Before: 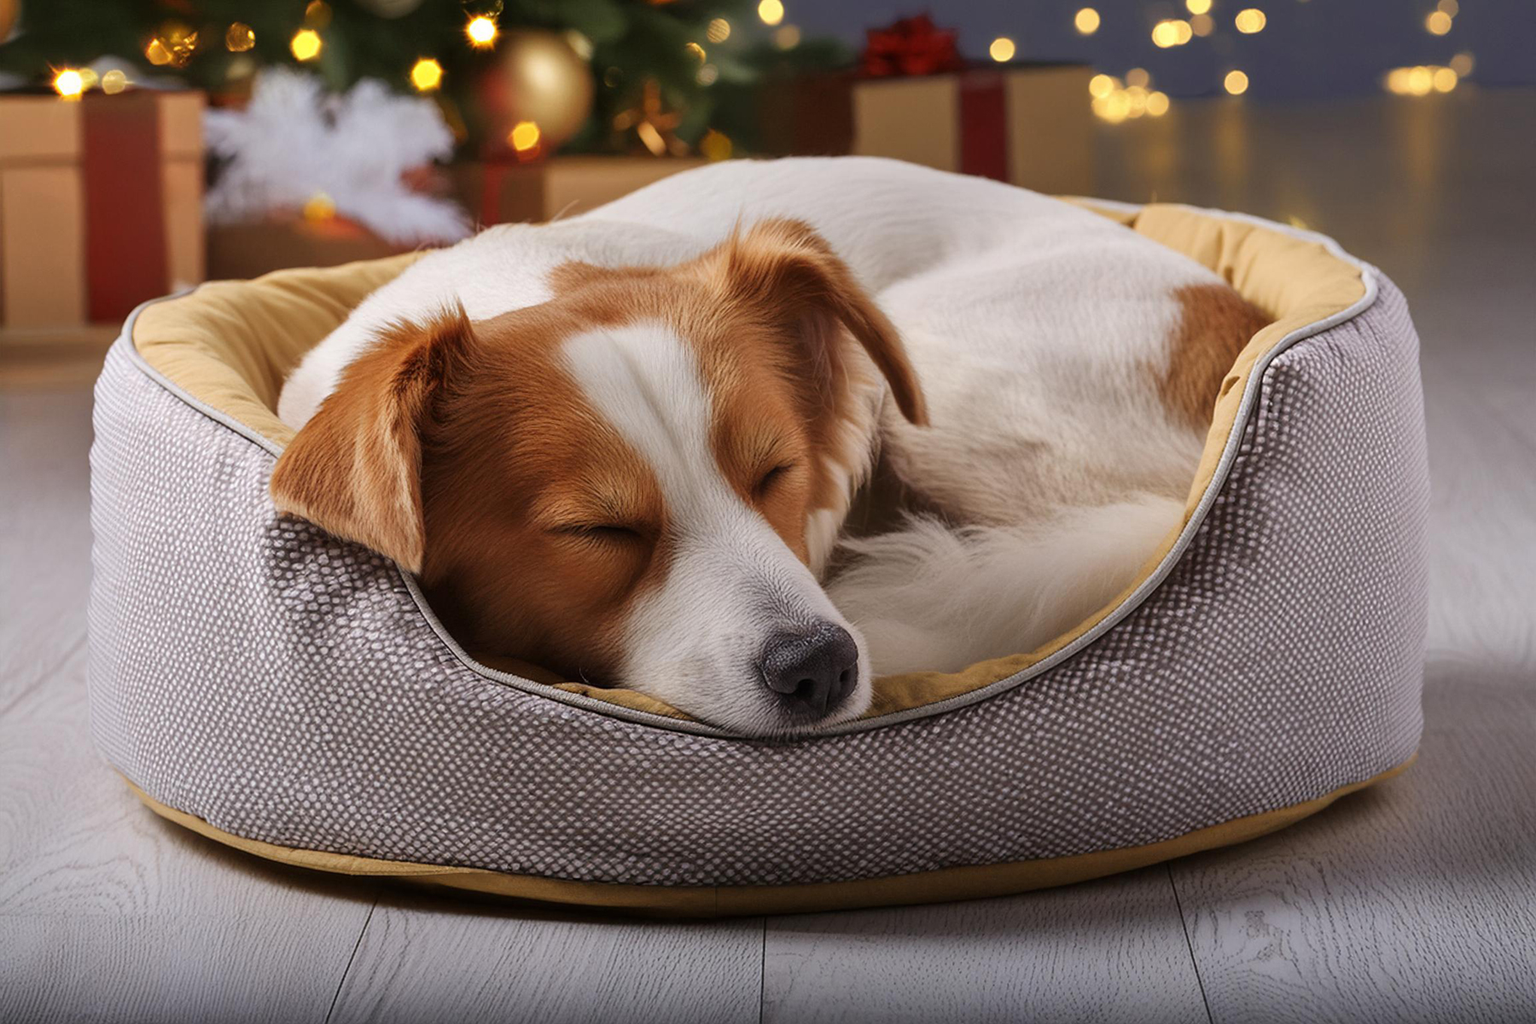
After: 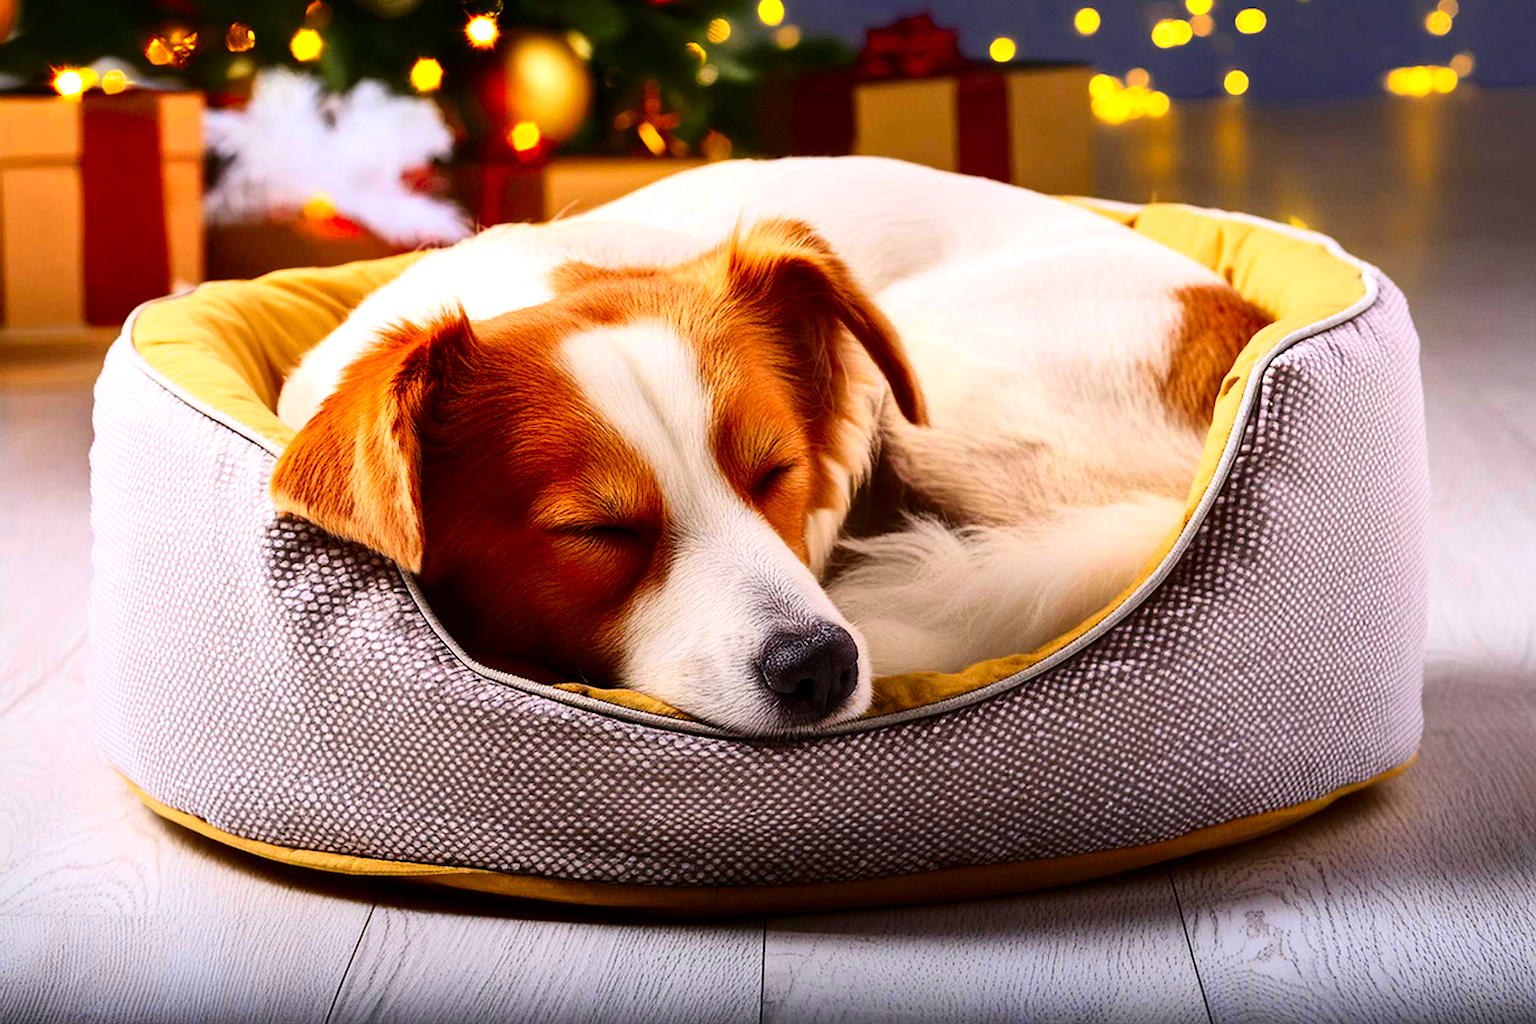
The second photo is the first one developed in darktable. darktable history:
tone equalizer: -8 EV -0.729 EV, -7 EV -0.695 EV, -6 EV -0.6 EV, -5 EV -0.363 EV, -3 EV 0.404 EV, -2 EV 0.6 EV, -1 EV 0.678 EV, +0 EV 0.765 EV
exposure: black level correction 0.002, exposure -0.104 EV, compensate highlight preservation false
contrast brightness saturation: contrast 0.264, brightness 0.02, saturation 0.881
